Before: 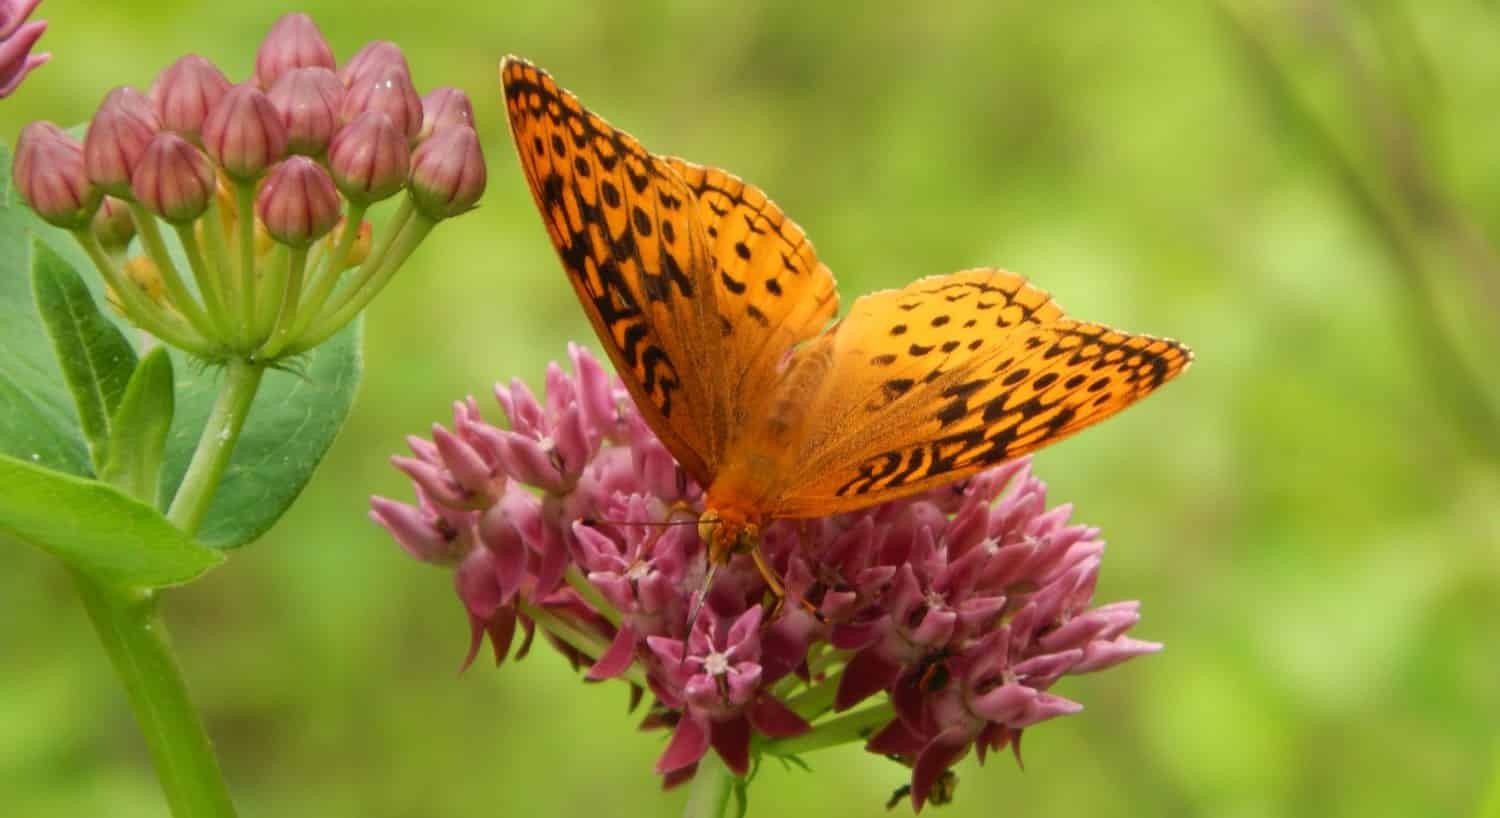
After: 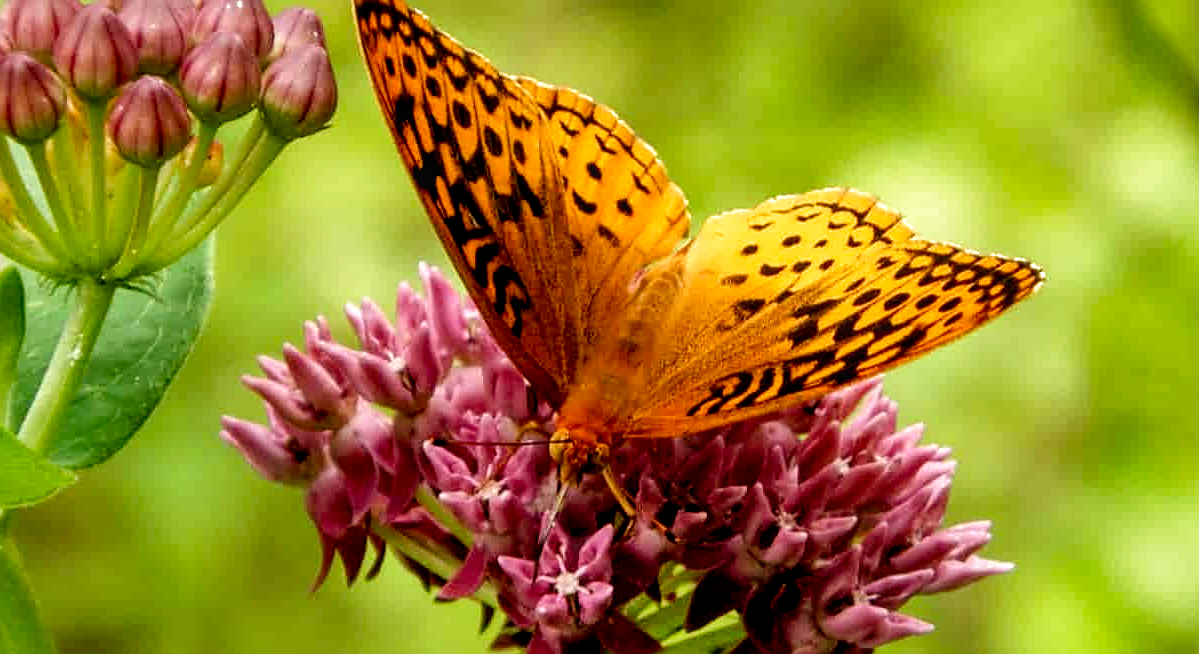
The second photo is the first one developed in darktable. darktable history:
exposure: black level correction 0.006, exposure -0.222 EV, compensate highlight preservation false
shadows and highlights: low approximation 0.01, soften with gaussian
crop and rotate: left 9.991%, top 9.859%, right 10.027%, bottom 10.167%
local contrast: on, module defaults
tone equalizer: -8 EV -0.429 EV, -7 EV -0.356 EV, -6 EV -0.312 EV, -5 EV -0.259 EV, -3 EV 0.227 EV, -2 EV 0.334 EV, -1 EV 0.368 EV, +0 EV 0.422 EV
sharpen: on, module defaults
filmic rgb: black relative exposure -8.73 EV, white relative exposure 2.65 EV, threshold 2.97 EV, target black luminance 0%, target white luminance 99.997%, hardness 6.26, latitude 75.72%, contrast 1.322, highlights saturation mix -6.02%, preserve chrominance no, color science v5 (2021), iterations of high-quality reconstruction 0, enable highlight reconstruction true
